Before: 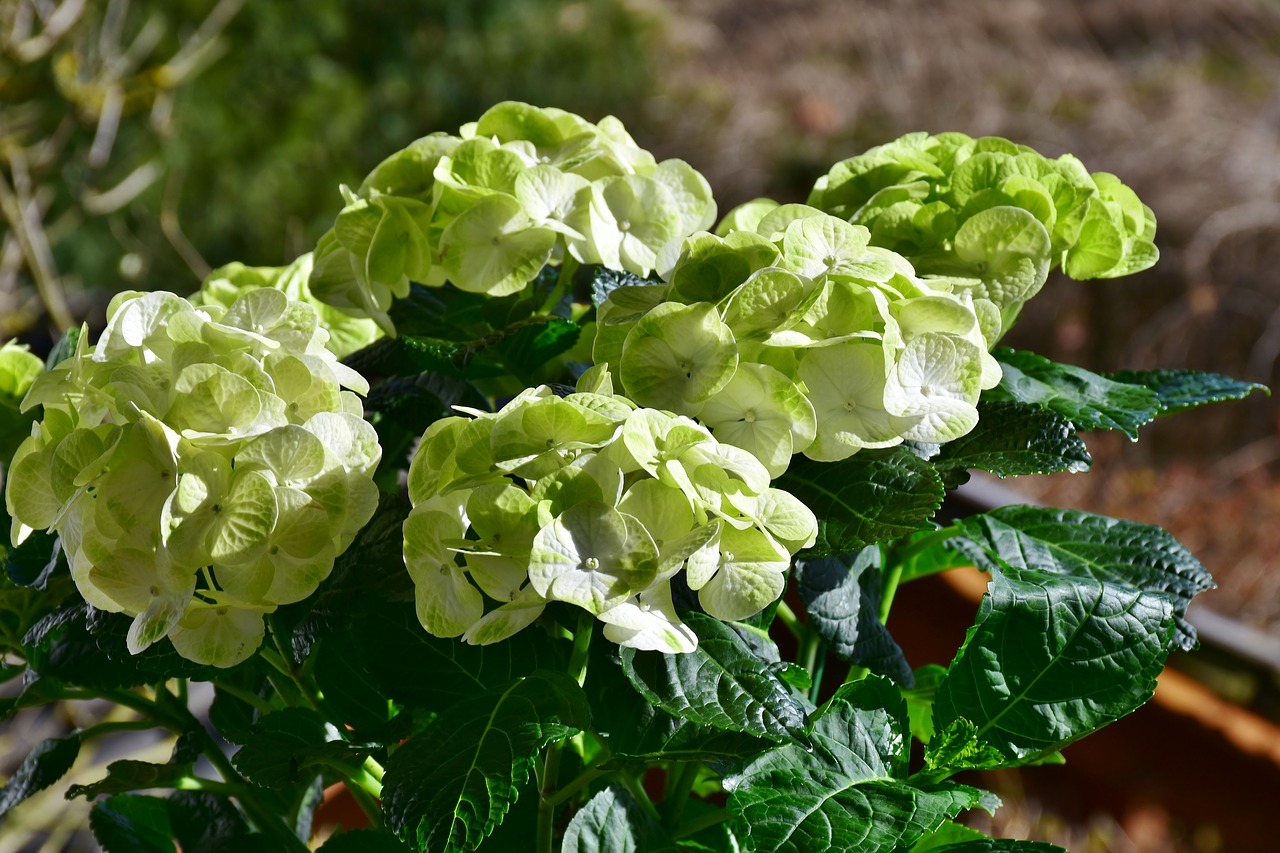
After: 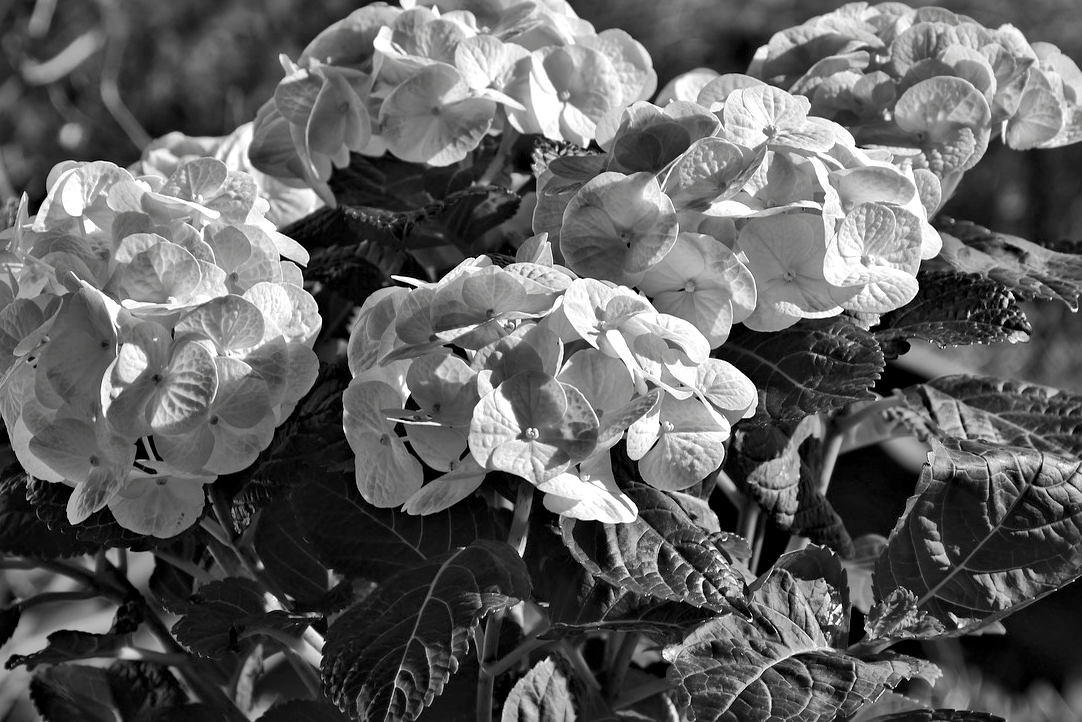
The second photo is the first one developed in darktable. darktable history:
color calibration: x 0.371, y 0.378, temperature 4296.21 K
contrast brightness saturation: saturation -0.996
local contrast: mode bilateral grid, contrast 19, coarseness 19, detail 163%, midtone range 0.2
haze removal: adaptive false
color balance rgb: shadows lift › chroma 2.005%, shadows lift › hue 215.6°, perceptual saturation grading › global saturation 20%, perceptual saturation grading › highlights -25.137%, perceptual saturation grading › shadows 49.676%, global vibrance 9.809%
shadows and highlights: shadows 30.18
crop and rotate: left 4.751%, top 15.31%, right 10.677%
